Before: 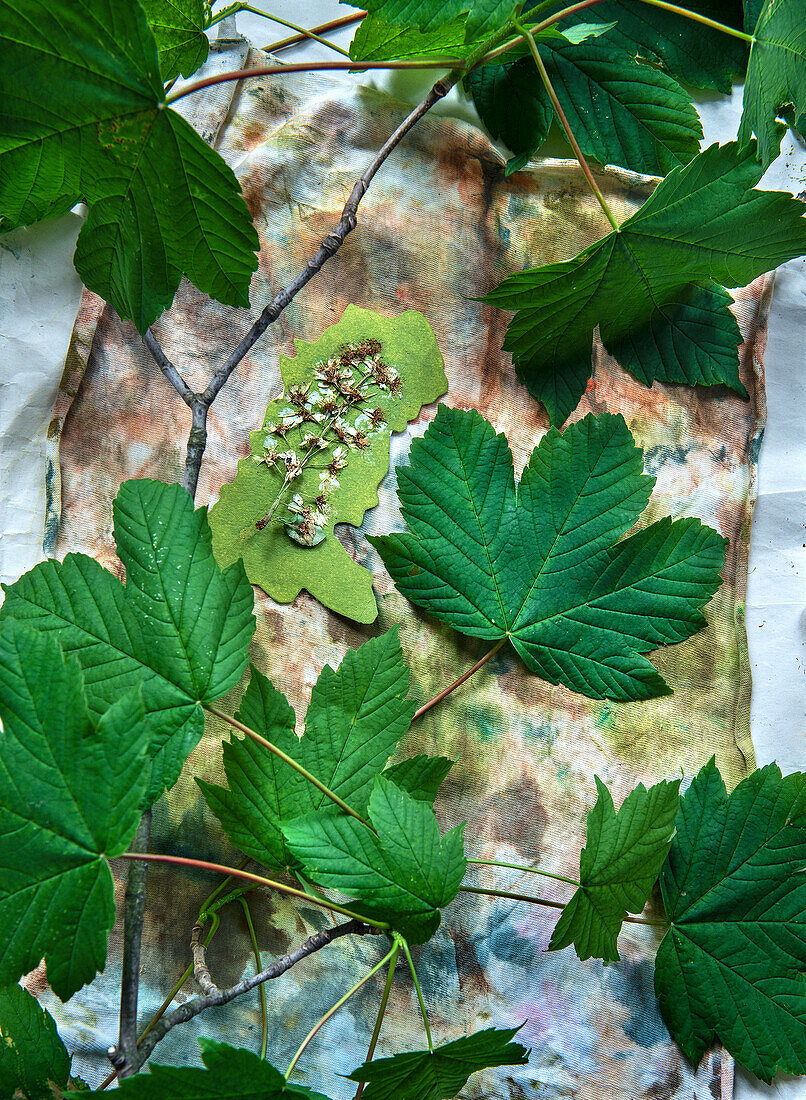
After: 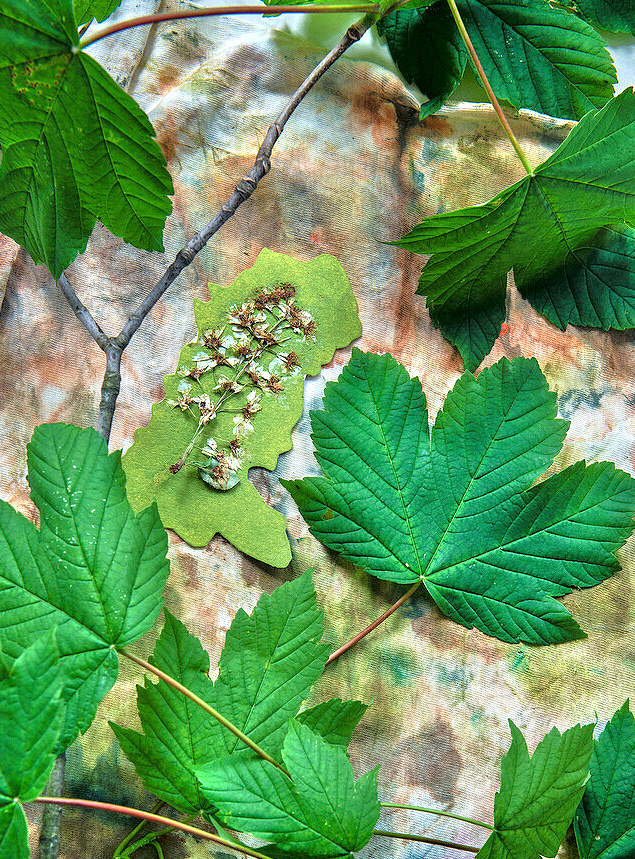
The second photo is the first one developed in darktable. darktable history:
tone equalizer: -7 EV 0.15 EV, -6 EV 0.6 EV, -5 EV 1.15 EV, -4 EV 1.33 EV, -3 EV 1.15 EV, -2 EV 0.6 EV, -1 EV 0.15 EV, mask exposure compensation -0.5 EV
crop and rotate: left 10.77%, top 5.1%, right 10.41%, bottom 16.76%
